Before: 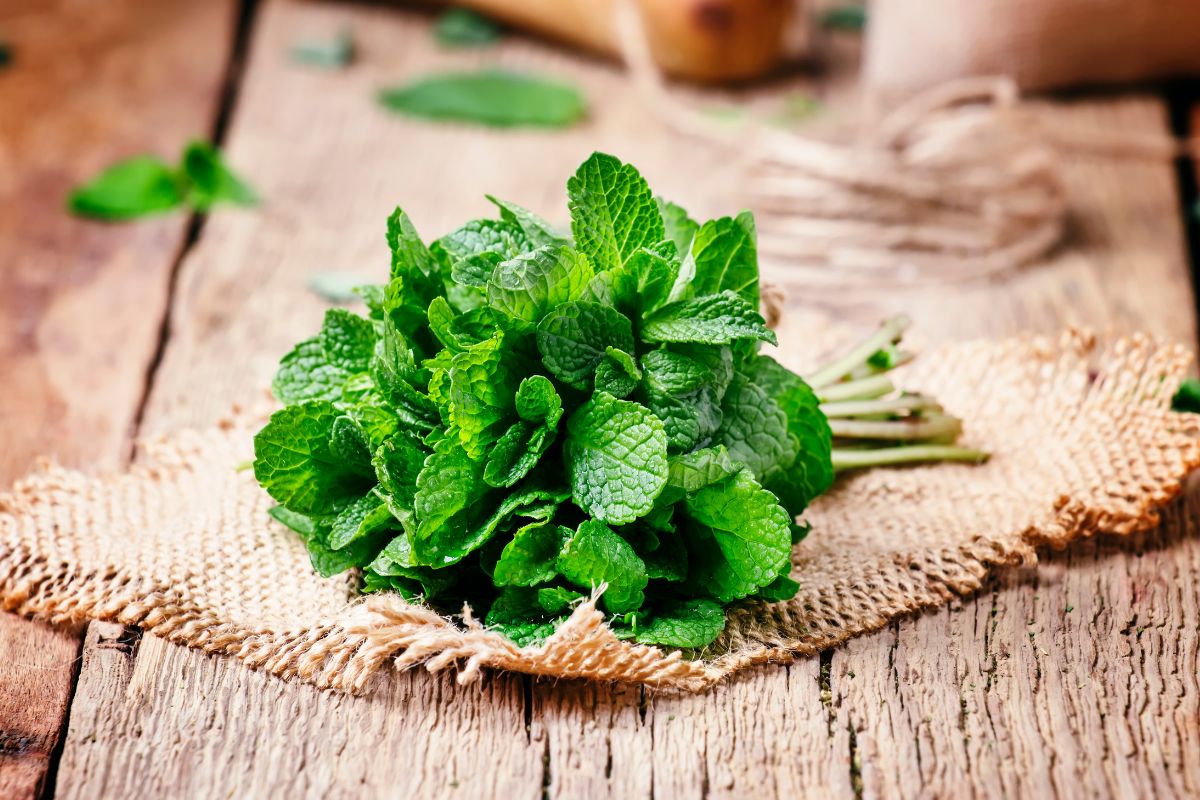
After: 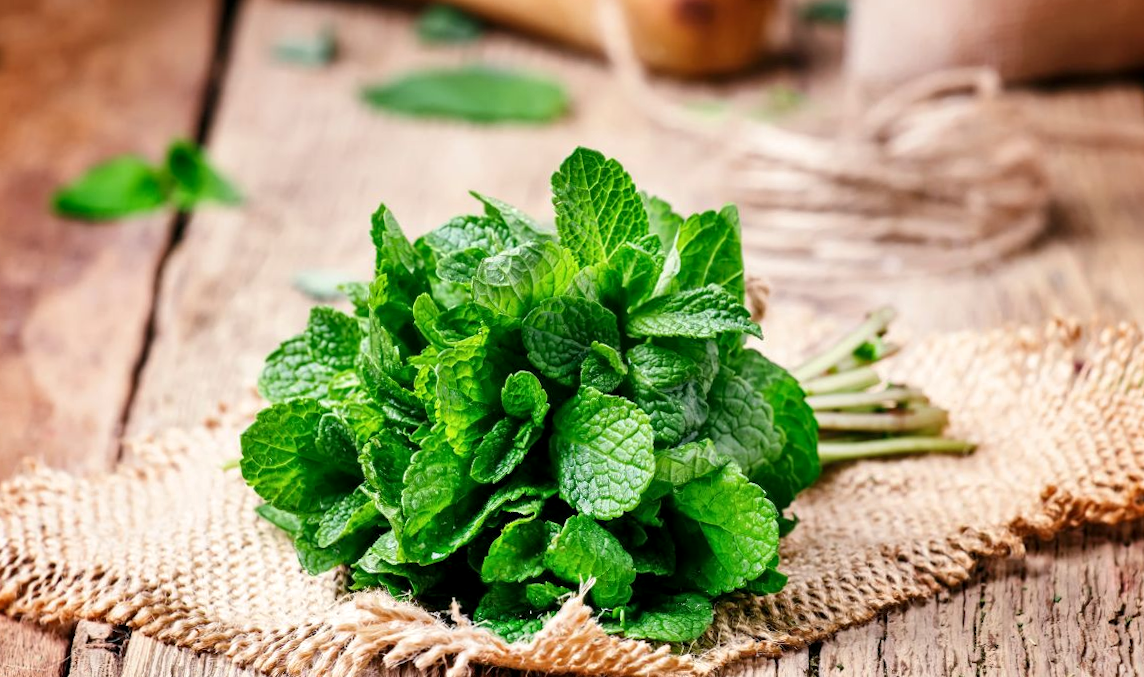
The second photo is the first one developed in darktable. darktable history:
crop and rotate: angle 0.58°, left 0.427%, right 2.788%, bottom 14.069%
local contrast: highlights 104%, shadows 101%, detail 119%, midtone range 0.2
